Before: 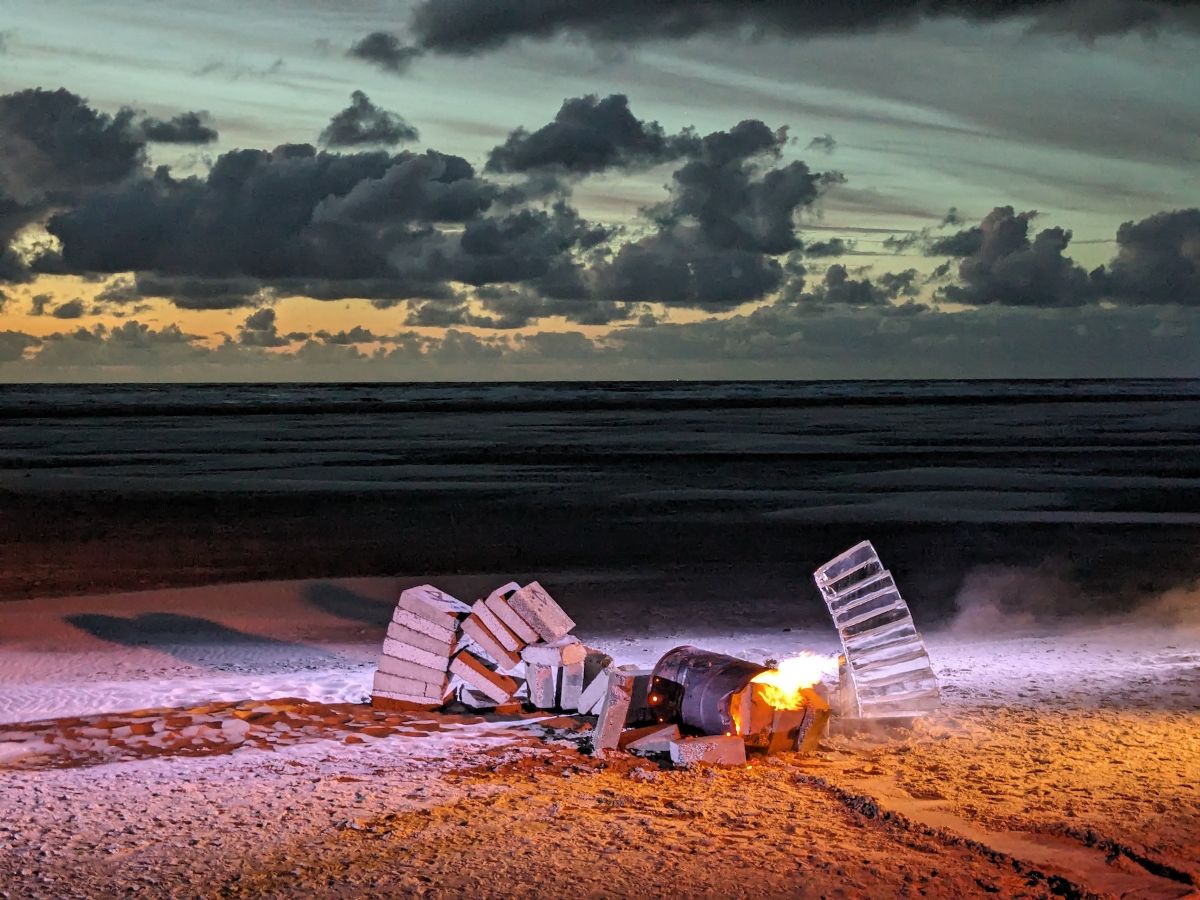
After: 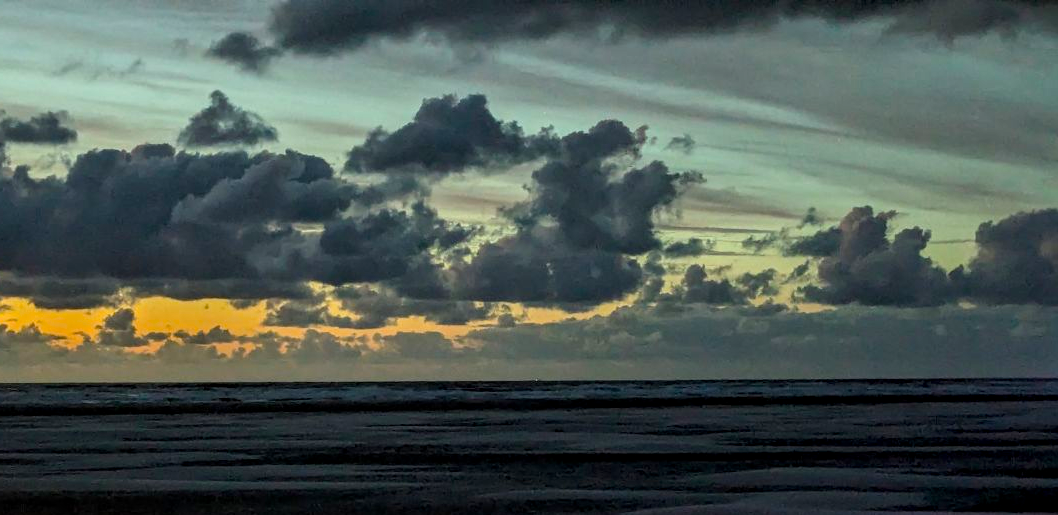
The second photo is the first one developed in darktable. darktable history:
crop and rotate: left 11.812%, bottom 42.776%
local contrast: on, module defaults
color balance rgb: linear chroma grading › global chroma 15%, perceptual saturation grading › global saturation 30%
